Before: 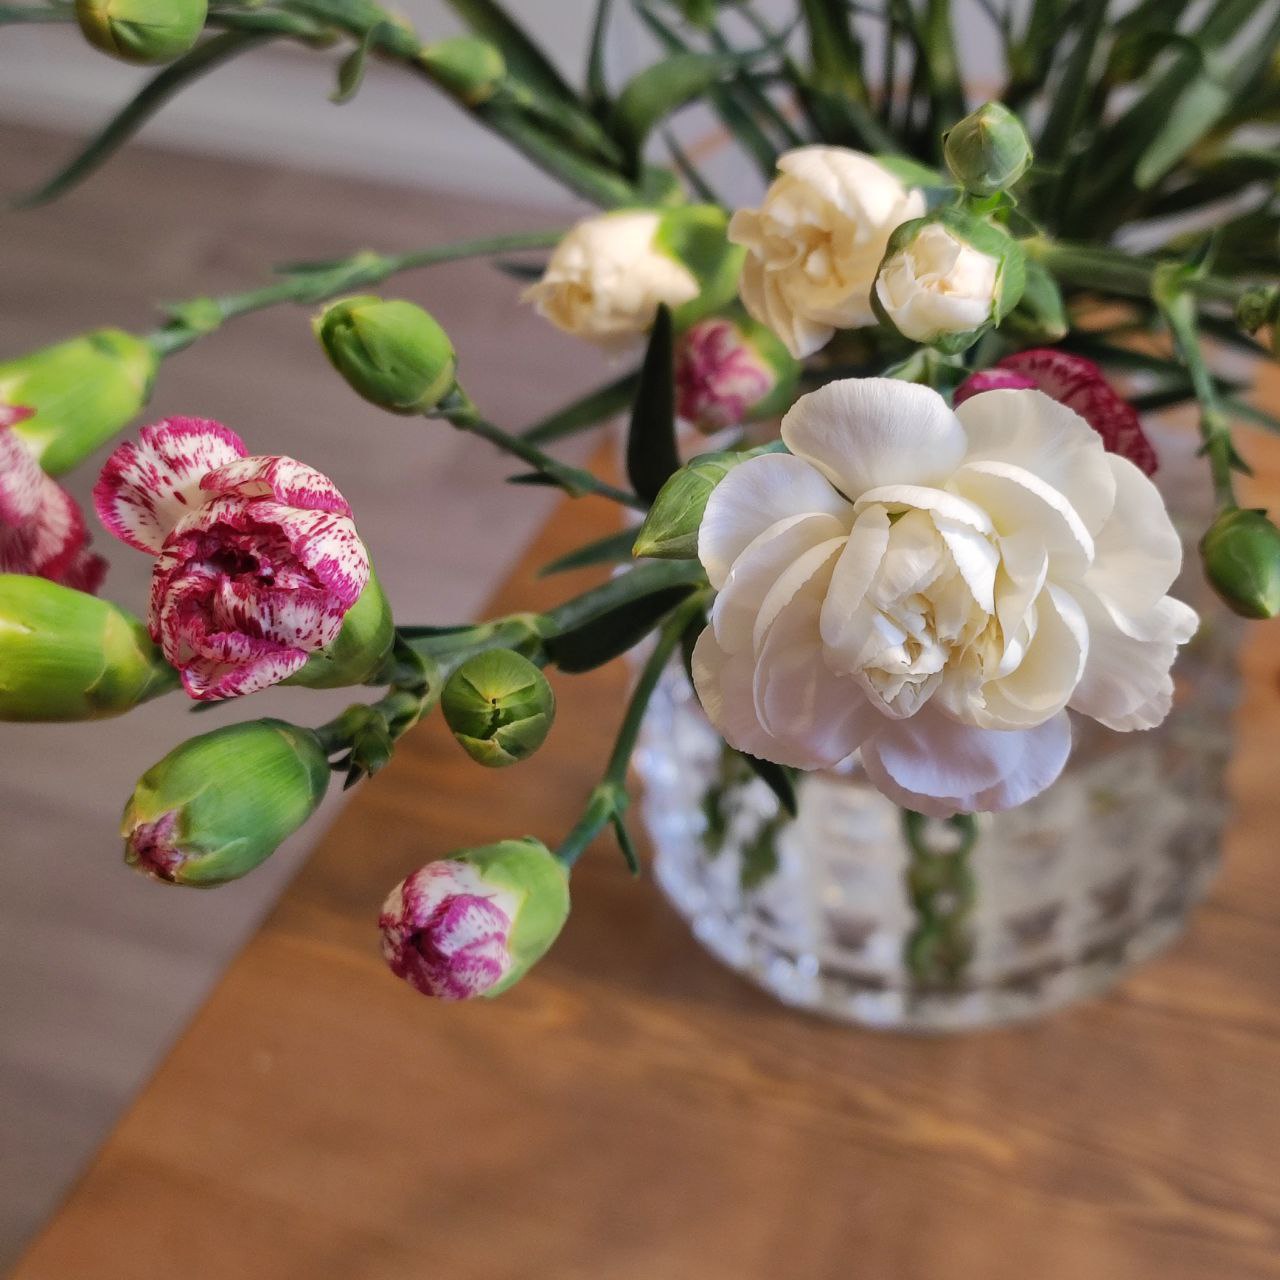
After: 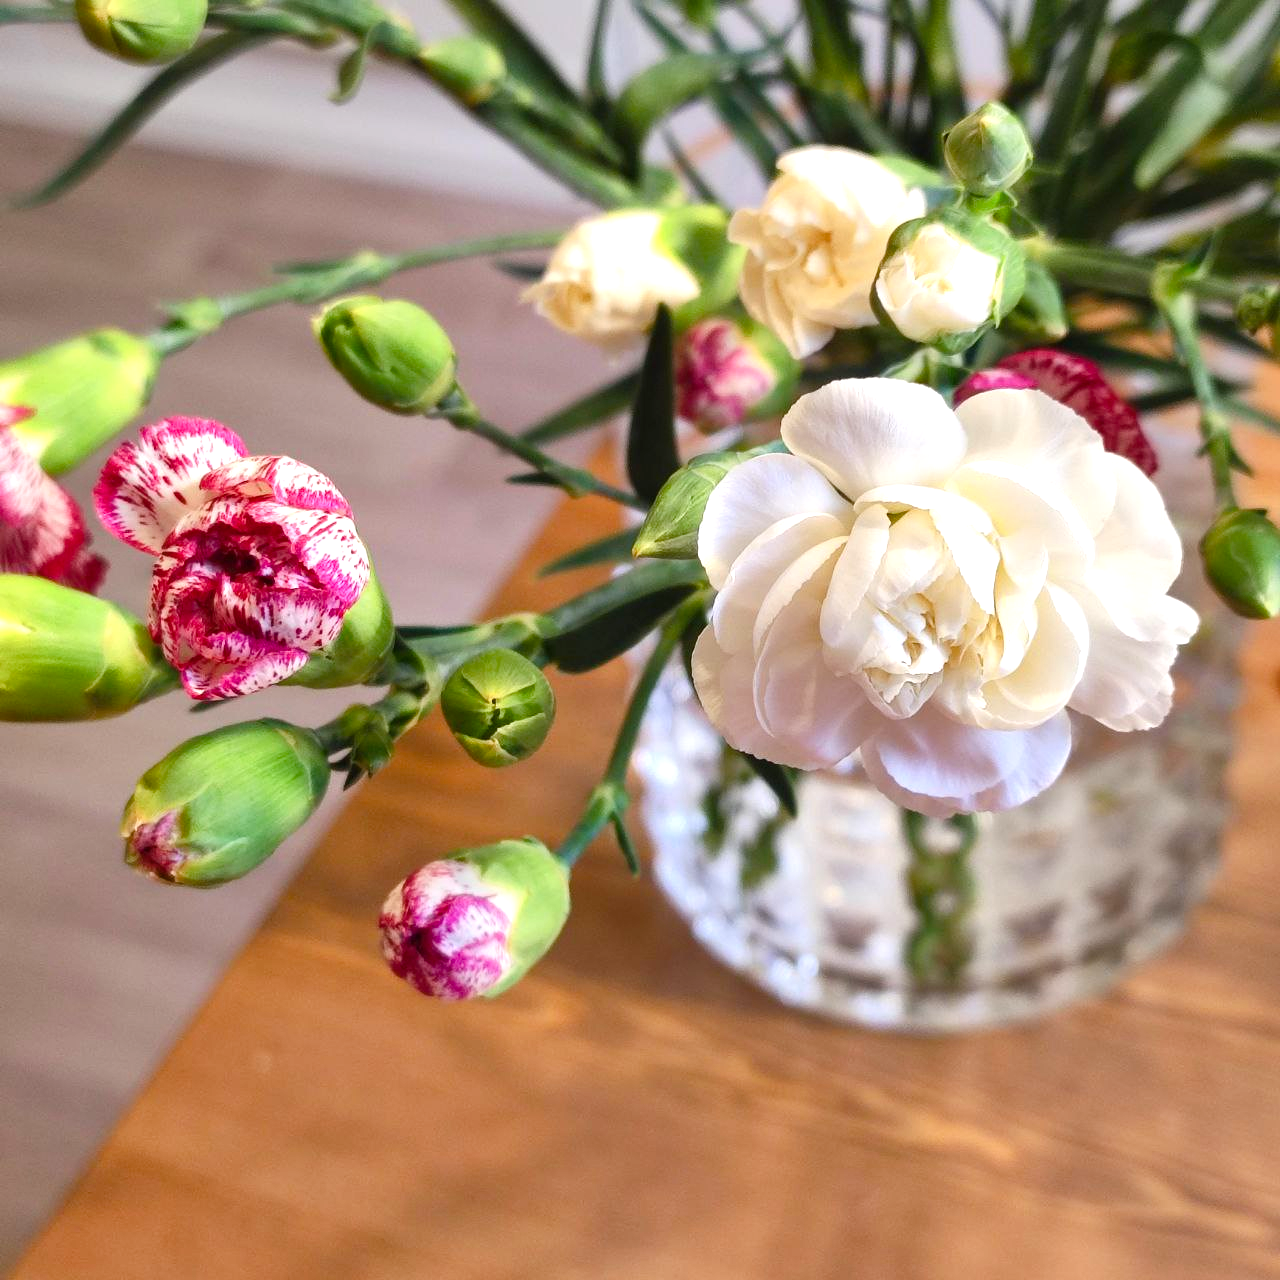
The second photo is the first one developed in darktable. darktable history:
exposure: exposure 0.661 EV, compensate highlight preservation false
color balance rgb: linear chroma grading › shadows 32%, linear chroma grading › global chroma -2%, linear chroma grading › mid-tones 4%, perceptual saturation grading › global saturation -2%, perceptual saturation grading › highlights -8%, perceptual saturation grading › mid-tones 8%, perceptual saturation grading › shadows 4%, perceptual brilliance grading › highlights 8%, perceptual brilliance grading › mid-tones 4%, perceptual brilliance grading › shadows 2%, global vibrance 16%, saturation formula JzAzBz (2021)
